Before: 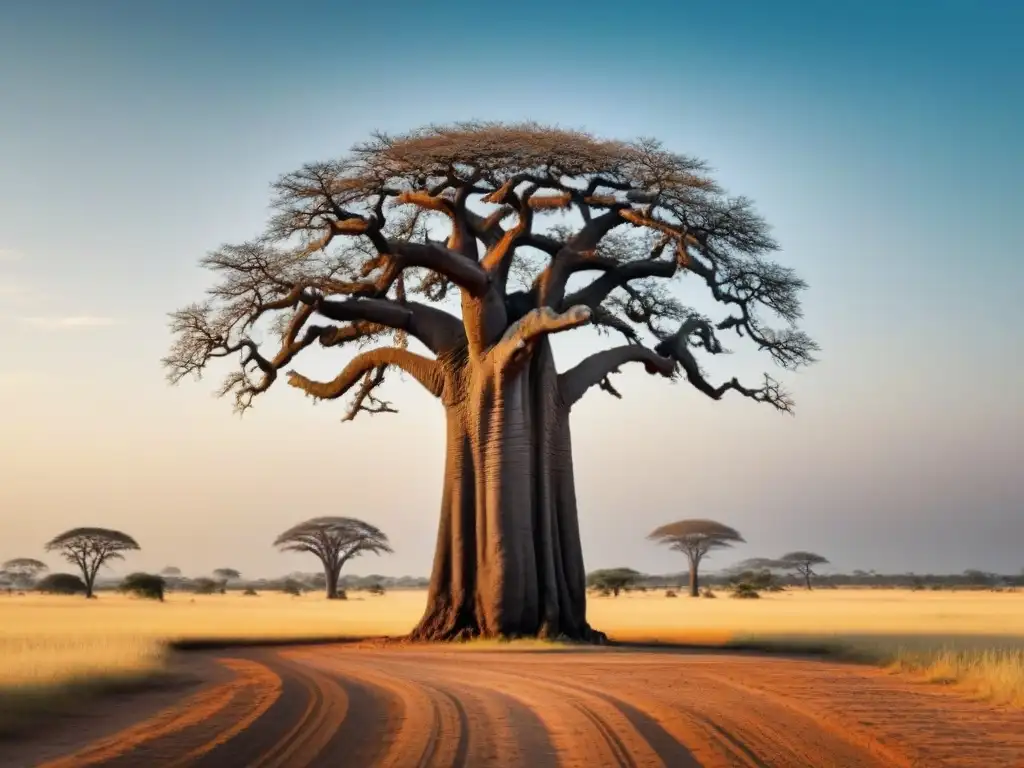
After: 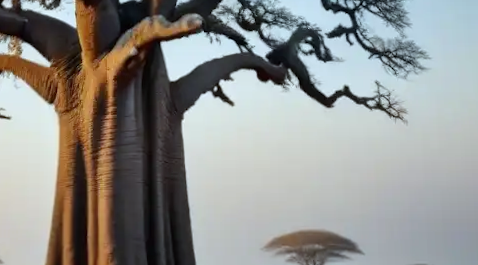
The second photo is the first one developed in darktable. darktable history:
crop: left 36.607%, top 34.735%, right 13.146%, bottom 30.611%
white balance: red 0.925, blue 1.046
rotate and perspective: rotation 0.215°, lens shift (vertical) -0.139, crop left 0.069, crop right 0.939, crop top 0.002, crop bottom 0.996
